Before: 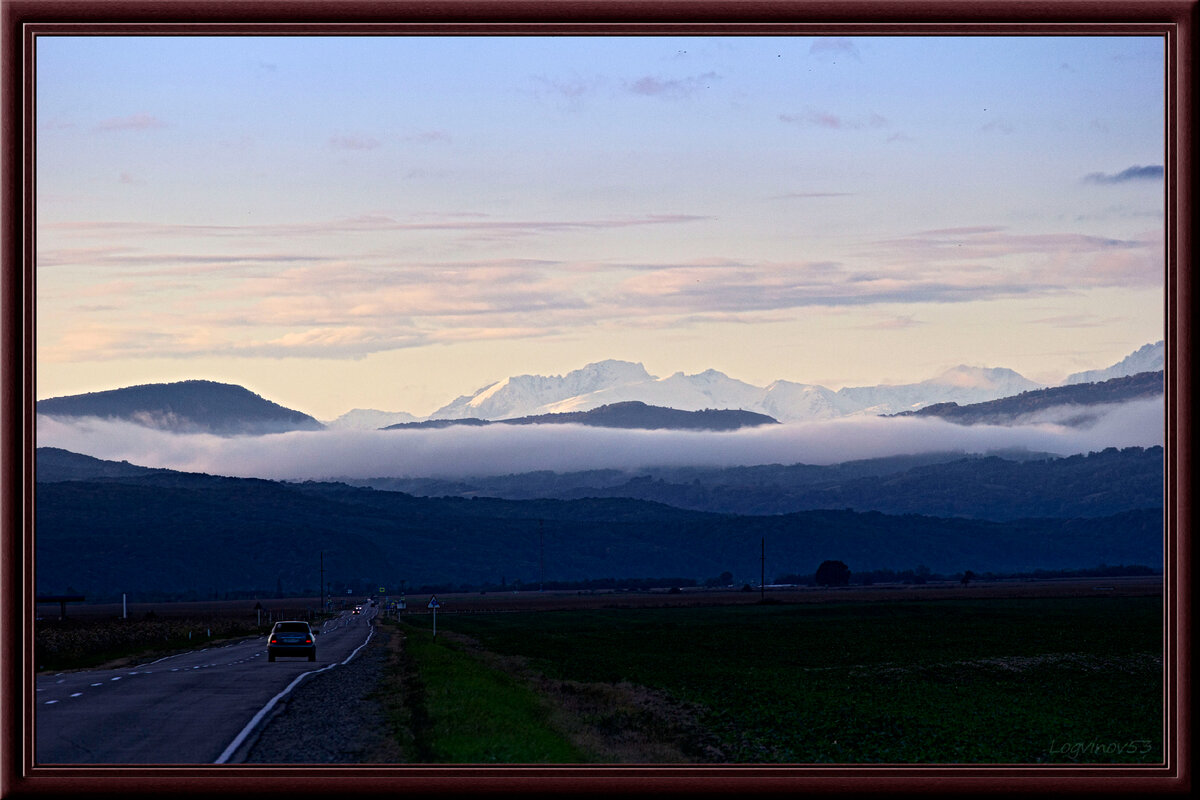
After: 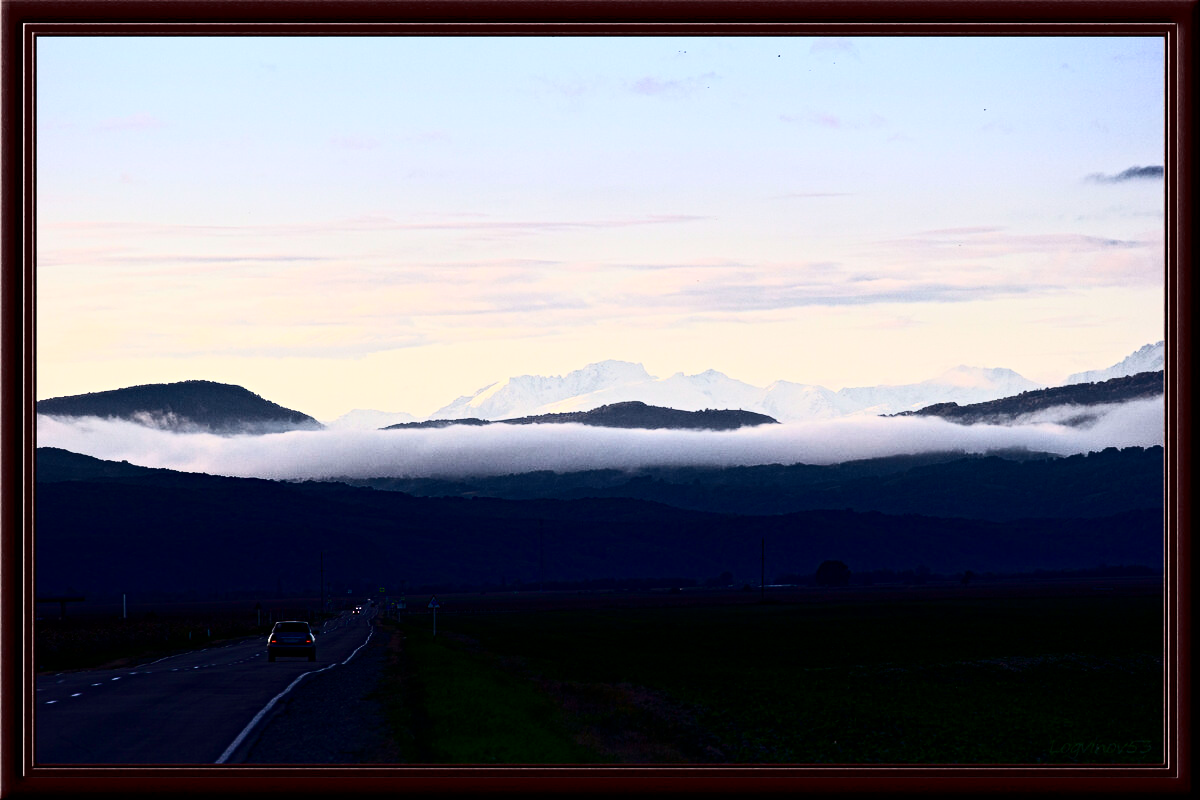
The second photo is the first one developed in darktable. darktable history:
contrast brightness saturation: contrast 0.507, saturation -0.1
